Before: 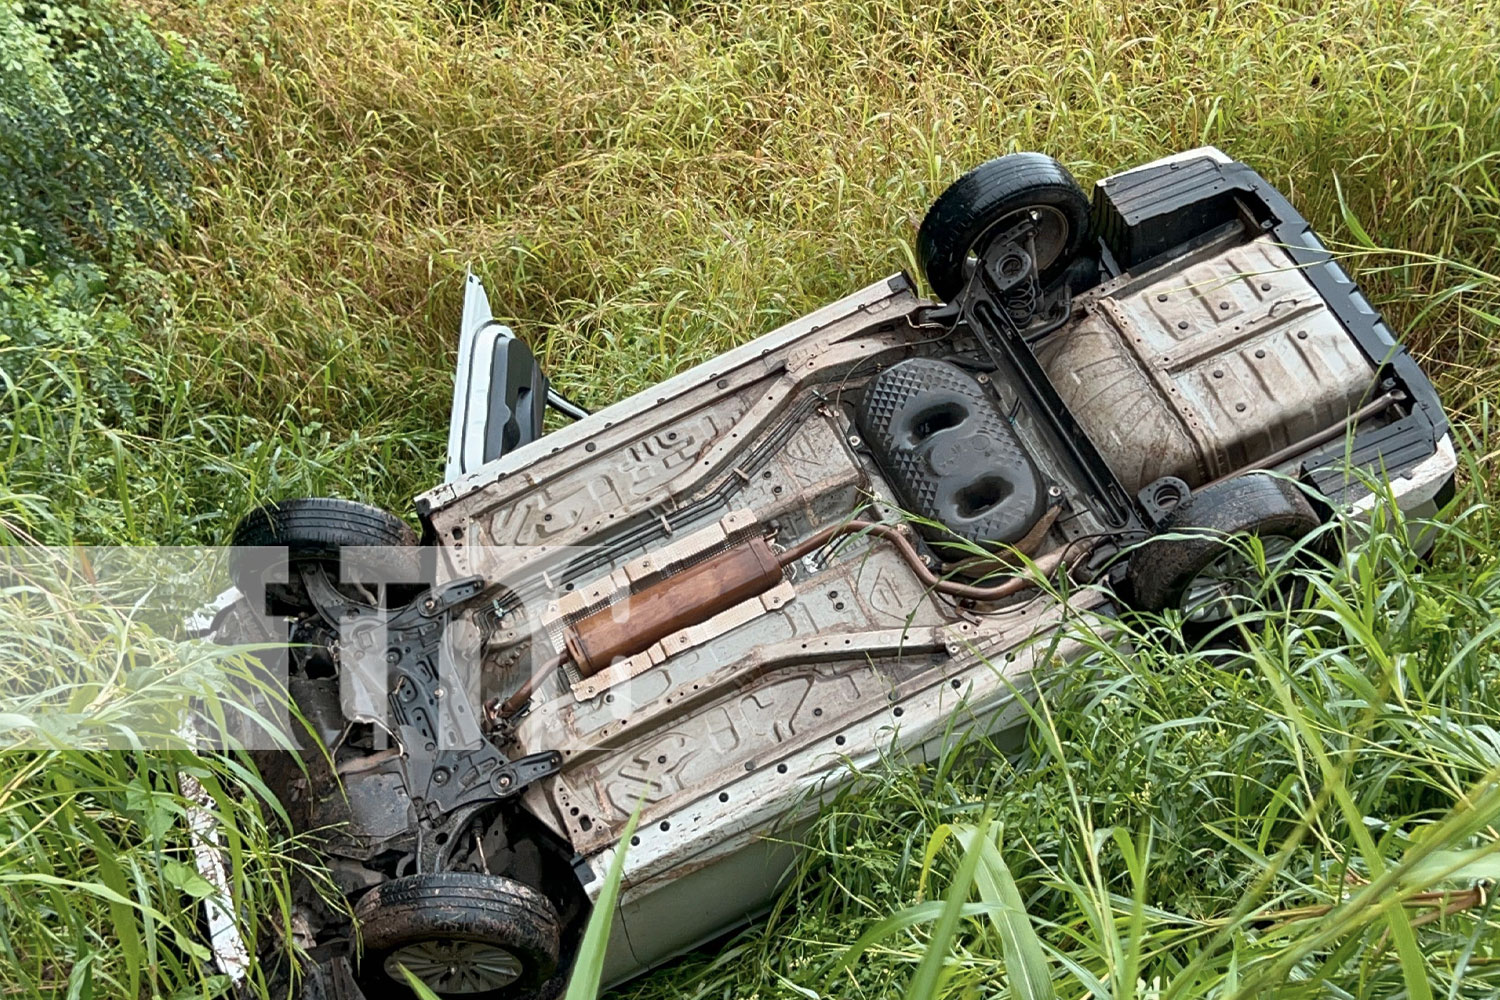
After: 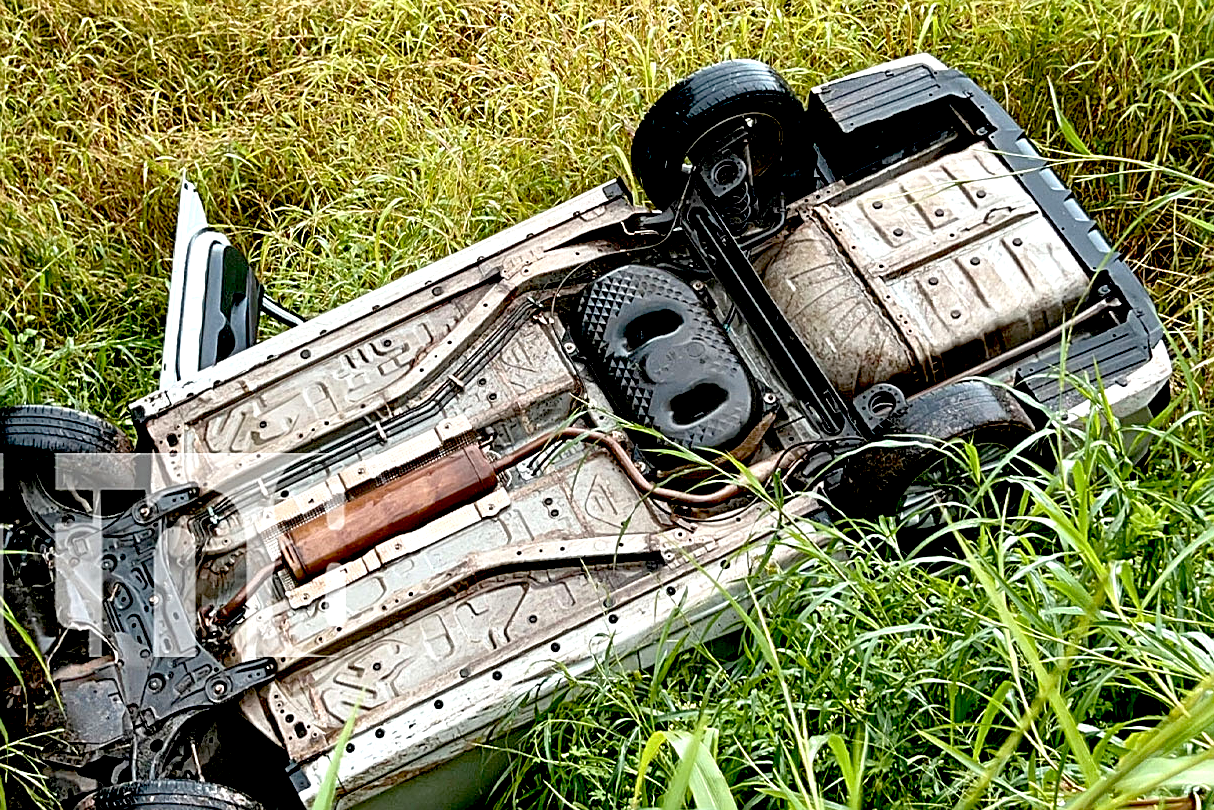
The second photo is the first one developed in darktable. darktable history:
exposure: black level correction 0.04, exposure 0.5 EV, compensate exposure bias true, compensate highlight preservation false
crop: left 19.034%, top 9.355%, right 0%, bottom 9.588%
sharpen: on, module defaults
